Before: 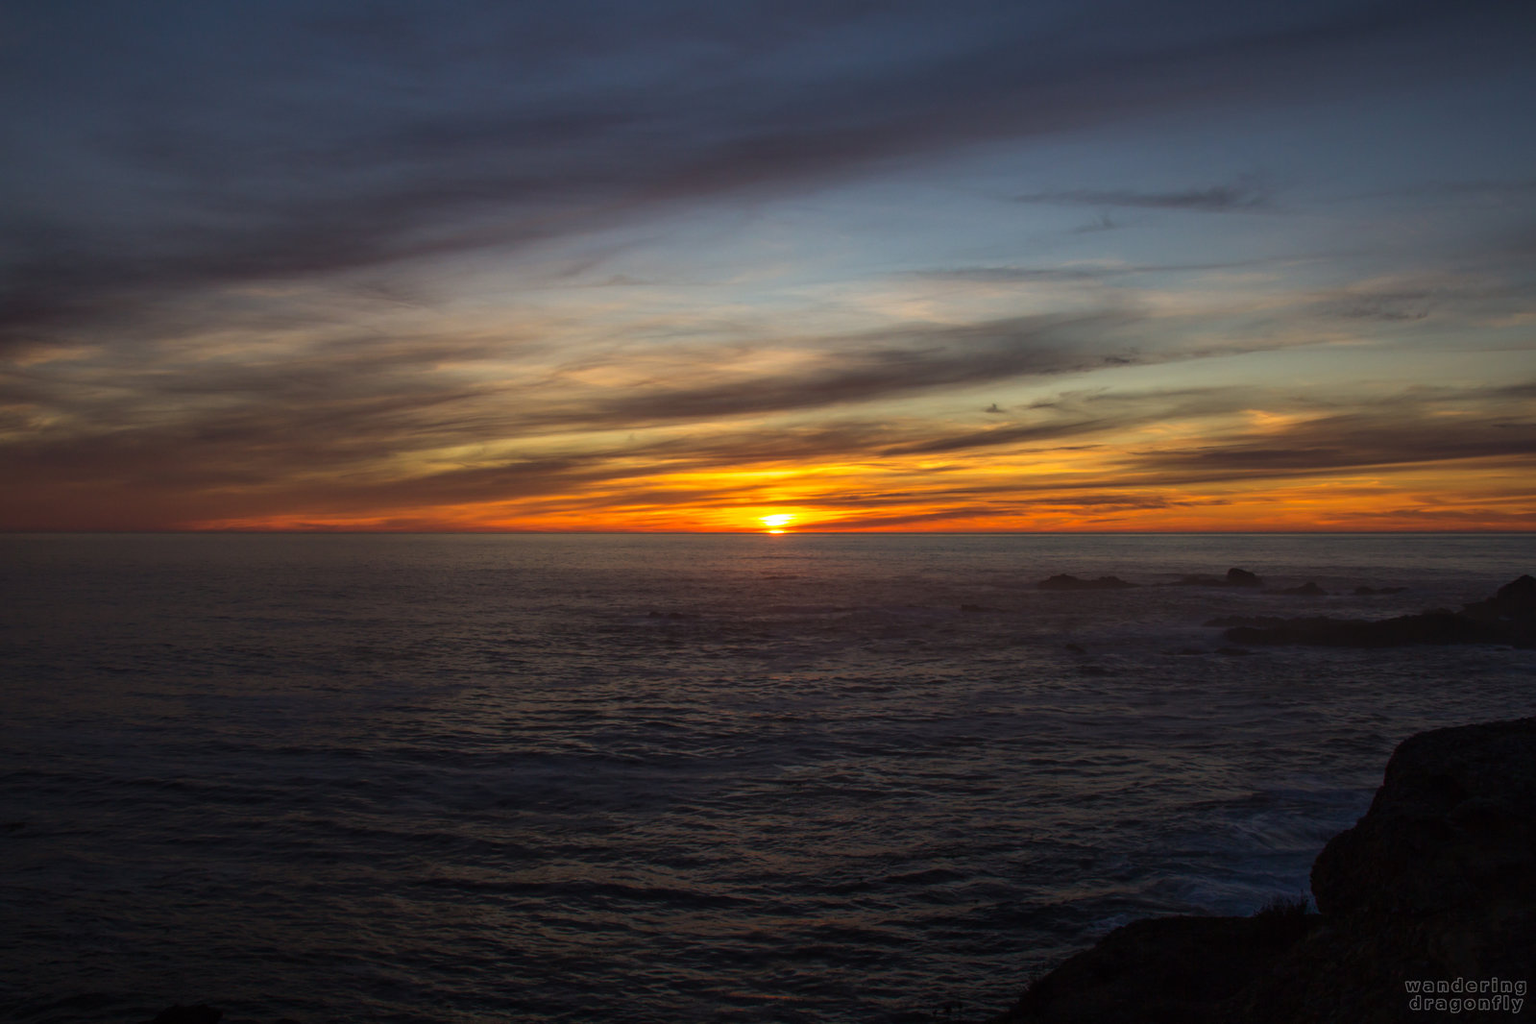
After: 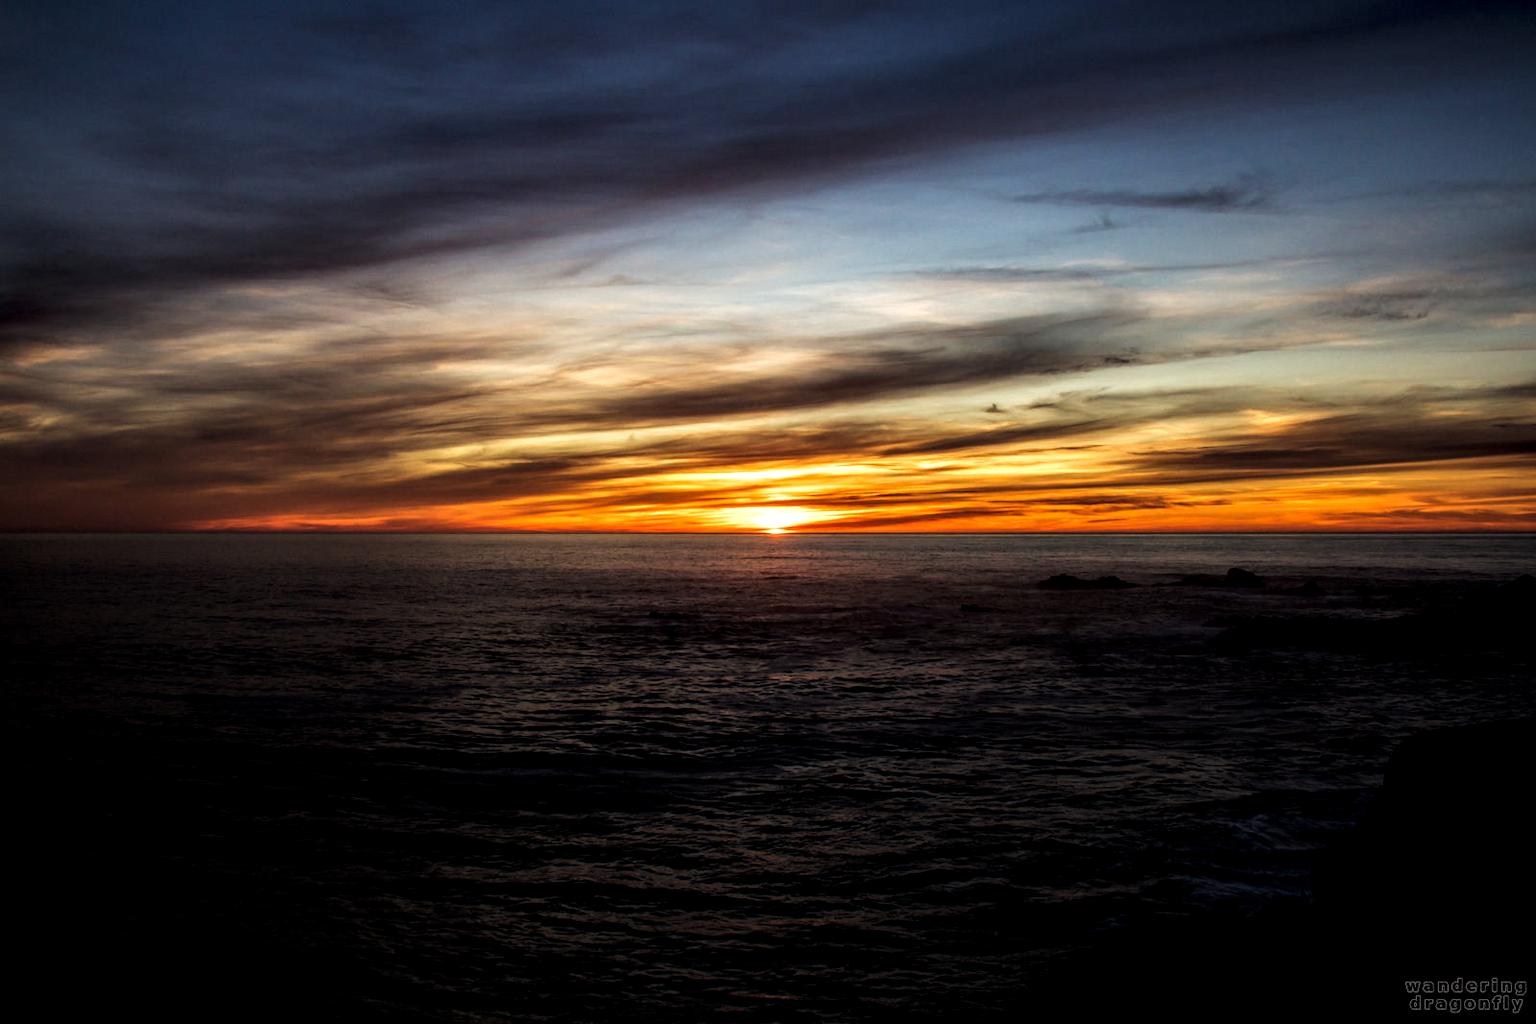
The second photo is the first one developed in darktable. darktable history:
filmic rgb: black relative exposure -6.43 EV, white relative exposure 2.43 EV, threshold 3 EV, hardness 5.27, latitude 0.1%, contrast 1.425, highlights saturation mix 2%, preserve chrominance no, color science v5 (2021), contrast in shadows safe, contrast in highlights safe, enable highlight reconstruction true
local contrast: highlights 60%, shadows 60%, detail 160%
